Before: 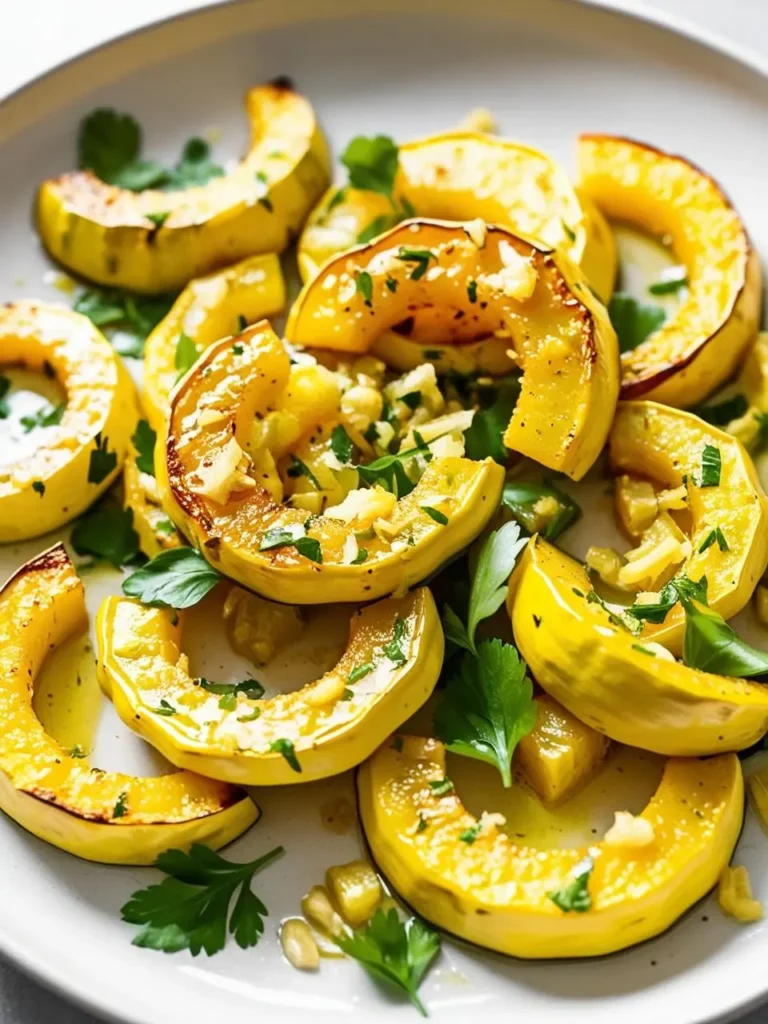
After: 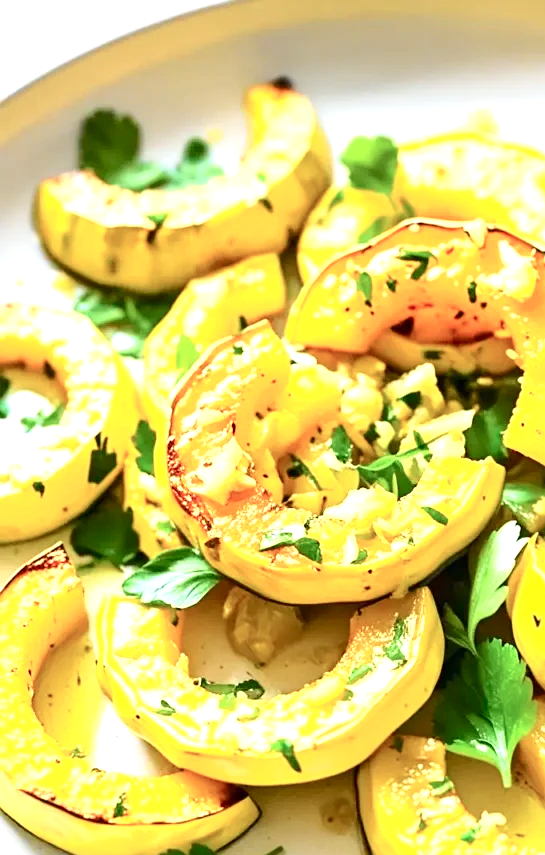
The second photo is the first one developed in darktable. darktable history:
sharpen: amount 0.214
crop: right 28.979%, bottom 16.428%
exposure: black level correction 0, exposure 1.2 EV, compensate highlight preservation false
tone curve: curves: ch0 [(0, 0) (0.035, 0.017) (0.131, 0.108) (0.279, 0.279) (0.476, 0.554) (0.617, 0.693) (0.704, 0.77) (0.801, 0.854) (0.895, 0.927) (1, 0.976)]; ch1 [(0, 0) (0.318, 0.278) (0.444, 0.427) (0.493, 0.488) (0.508, 0.502) (0.534, 0.526) (0.562, 0.555) (0.645, 0.648) (0.746, 0.764) (1, 1)]; ch2 [(0, 0) (0.316, 0.292) (0.381, 0.37) (0.423, 0.448) (0.476, 0.482) (0.502, 0.495) (0.522, 0.518) (0.533, 0.532) (0.593, 0.622) (0.634, 0.663) (0.7, 0.7) (0.861, 0.808) (1, 0.951)], color space Lab, independent channels, preserve colors none
